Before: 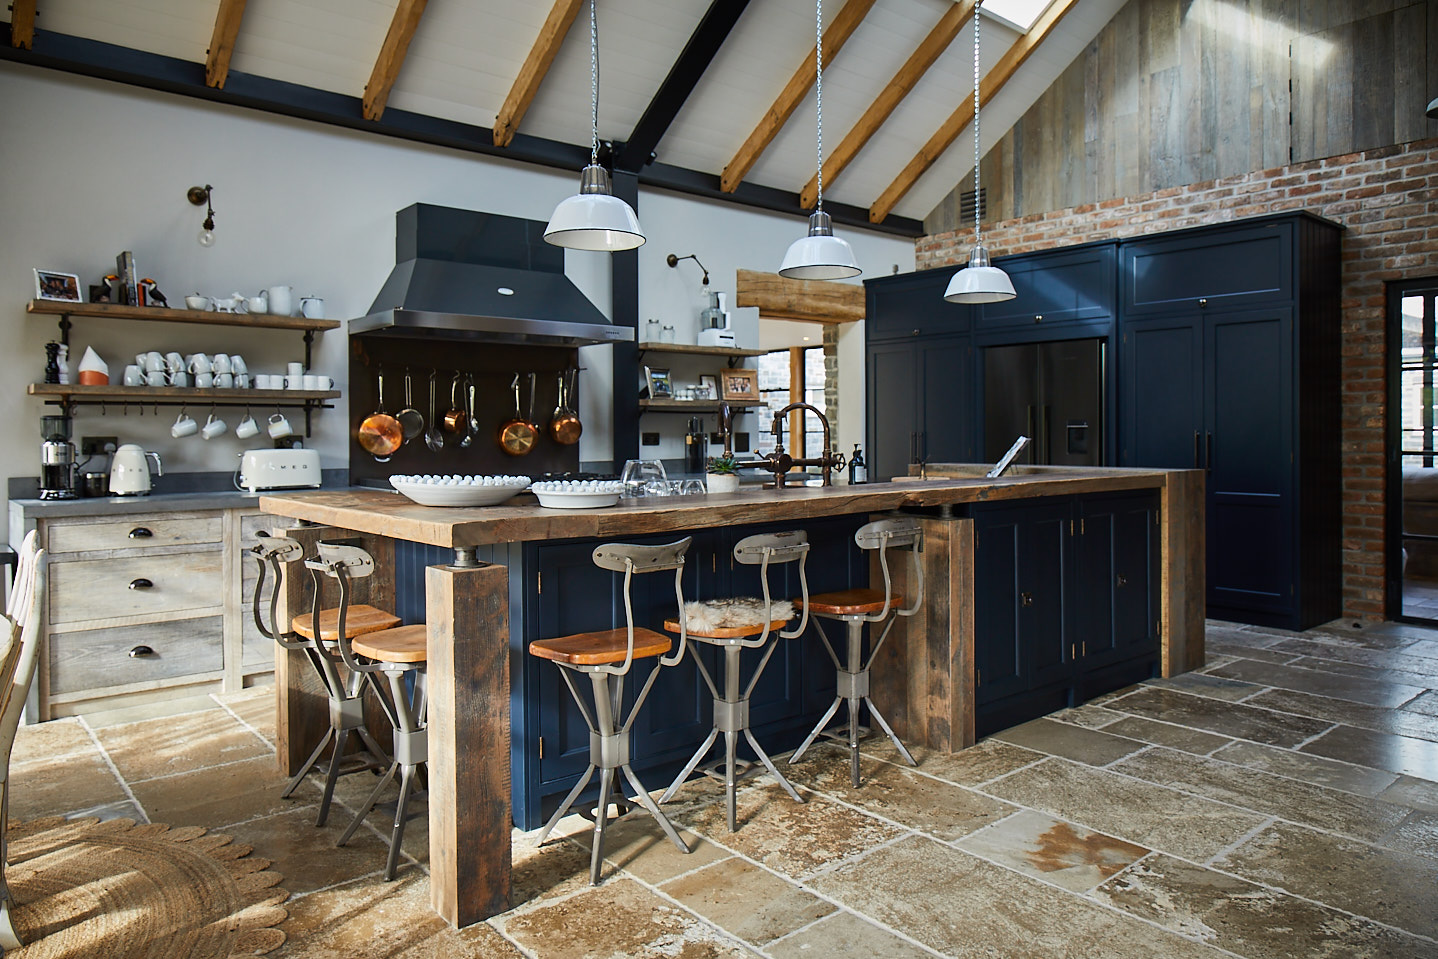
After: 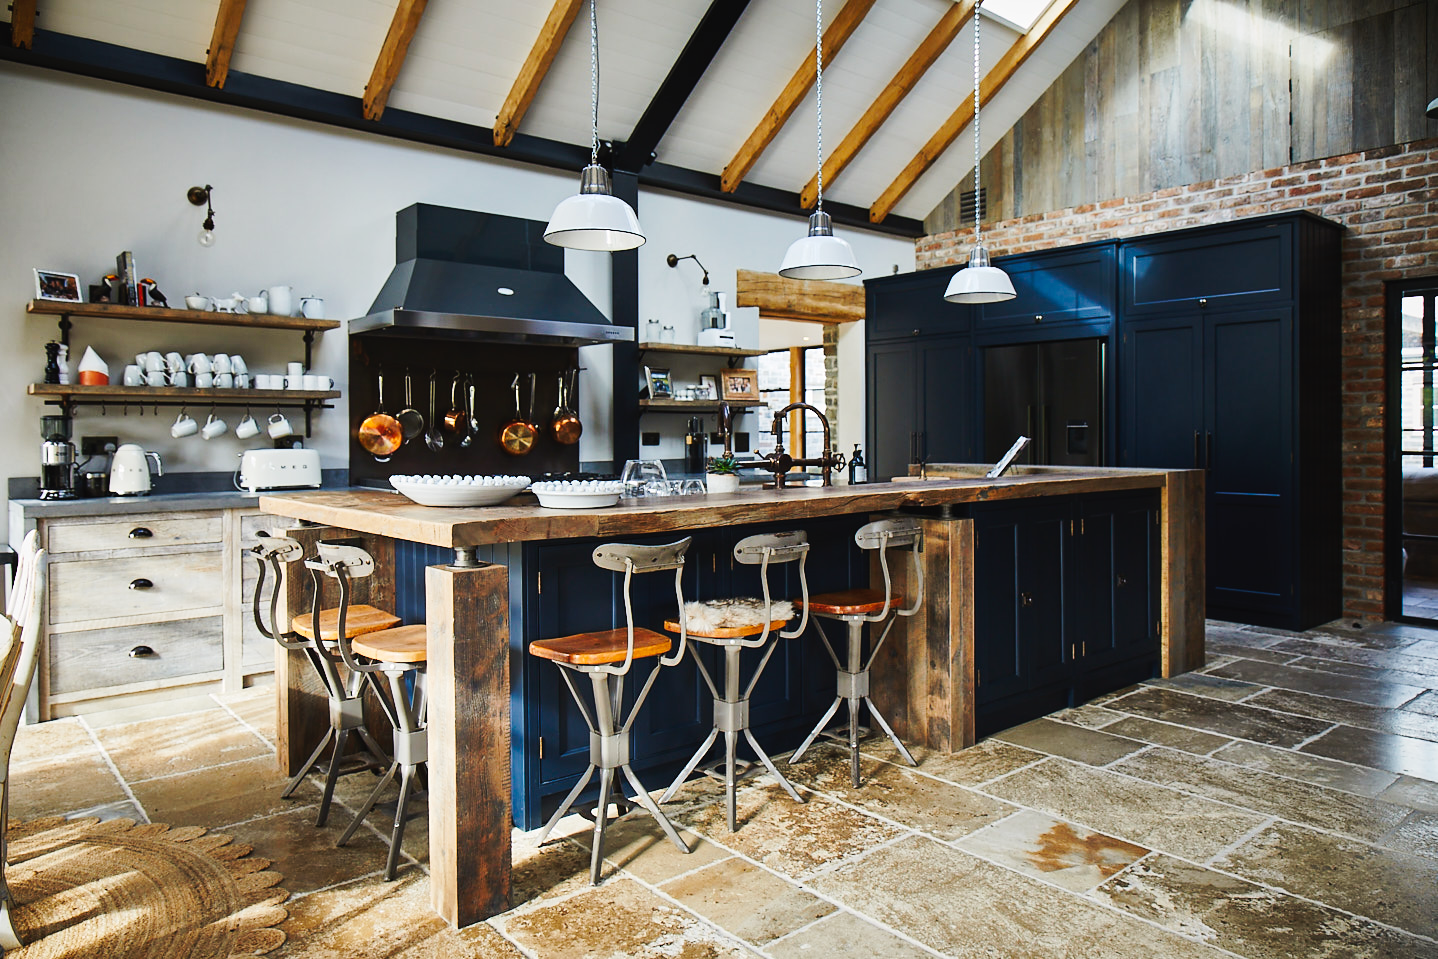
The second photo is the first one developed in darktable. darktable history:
tone curve: curves: ch0 [(0, 0.023) (0.103, 0.087) (0.295, 0.297) (0.445, 0.531) (0.553, 0.665) (0.735, 0.843) (0.994, 1)]; ch1 [(0, 0) (0.427, 0.346) (0.456, 0.426) (0.484, 0.494) (0.509, 0.505) (0.535, 0.56) (0.581, 0.632) (0.646, 0.715) (1, 1)]; ch2 [(0, 0) (0.369, 0.388) (0.449, 0.431) (0.501, 0.495) (0.533, 0.518) (0.572, 0.612) (0.677, 0.752) (1, 1)], preserve colors none
